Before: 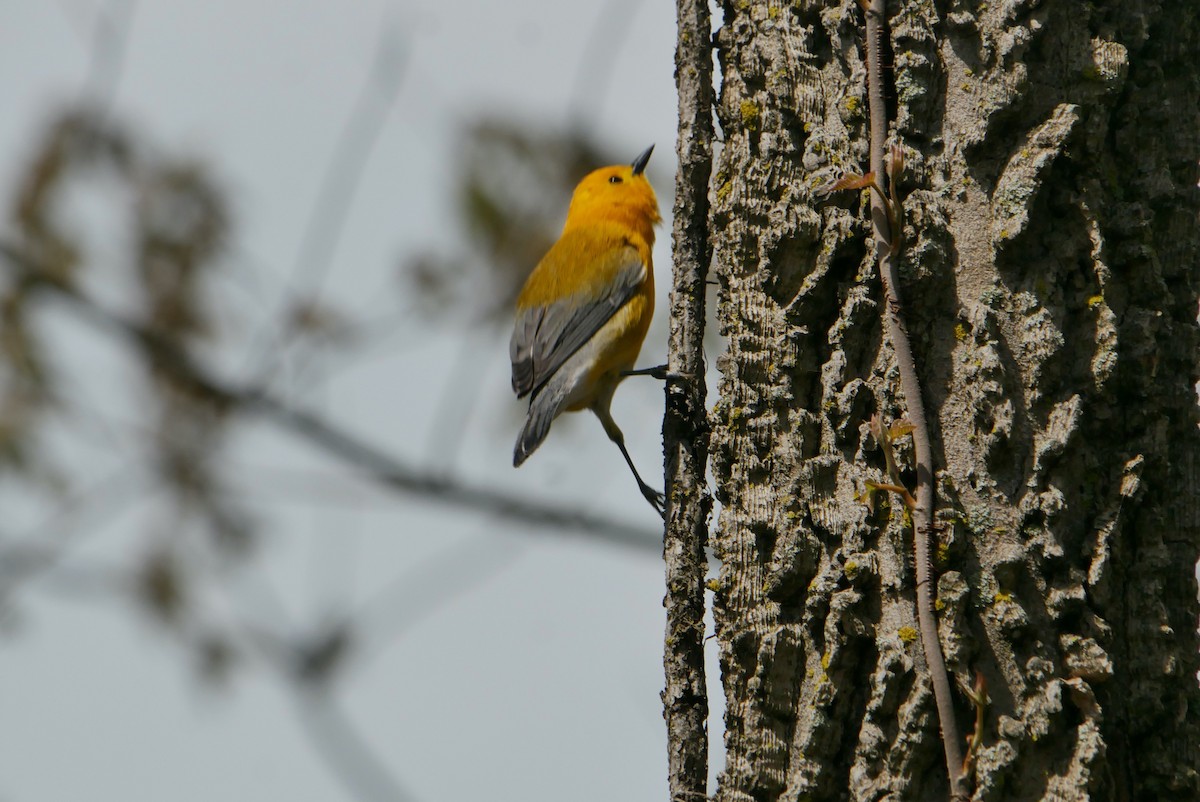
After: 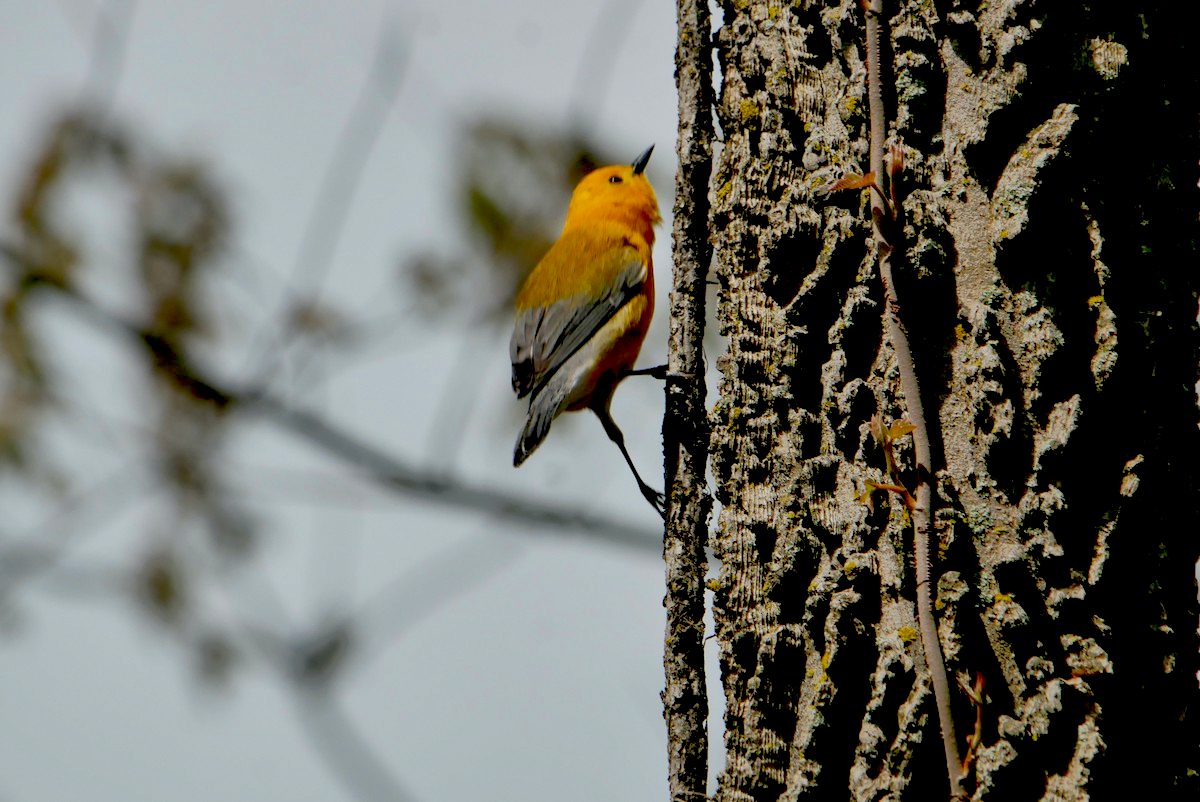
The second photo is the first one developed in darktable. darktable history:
exposure: black level correction 0.031, exposure 0.304 EV, compensate highlight preservation false
shadows and highlights: on, module defaults
